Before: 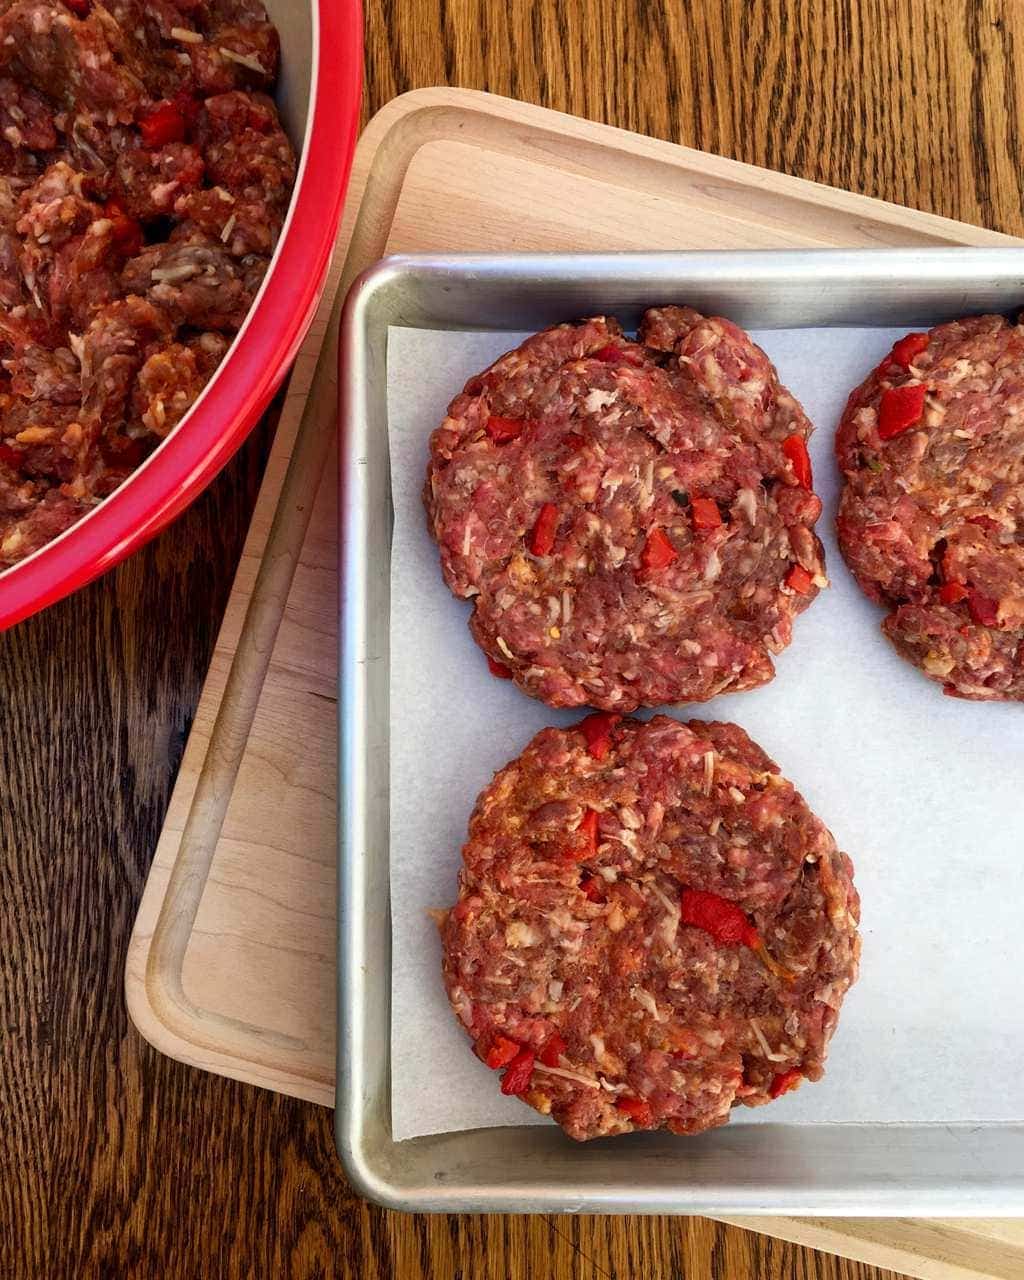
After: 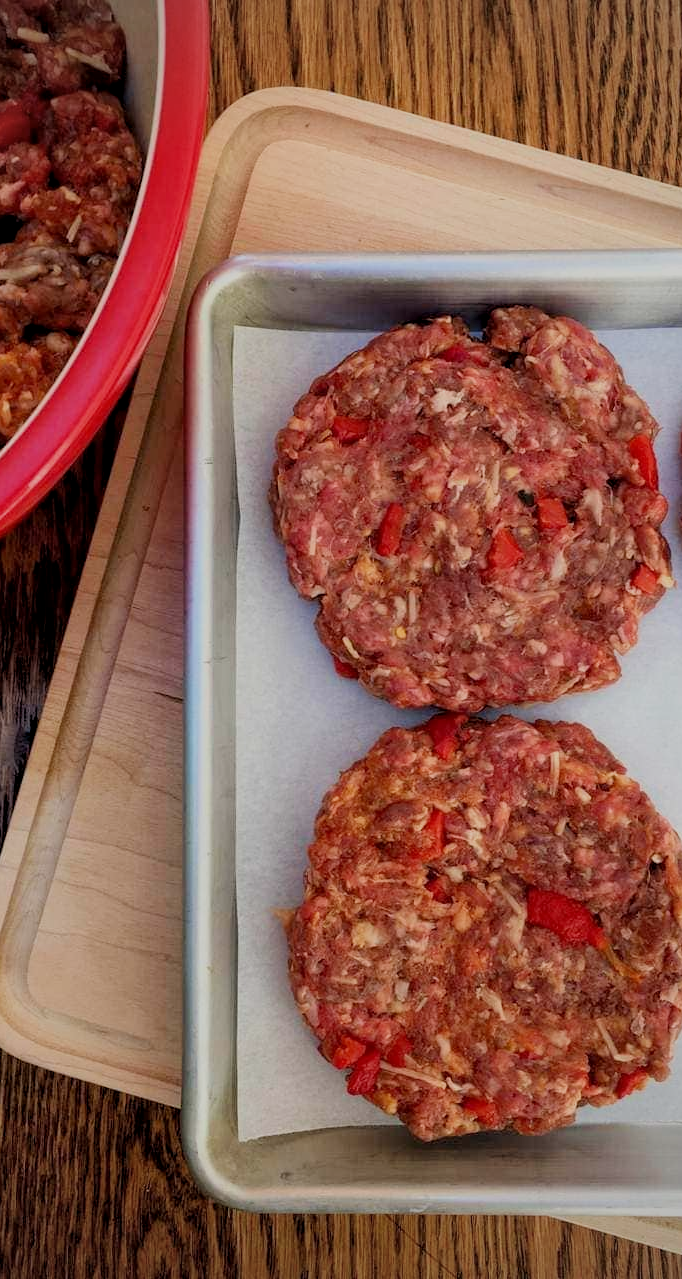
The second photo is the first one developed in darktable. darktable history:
filmic rgb: black relative exposure -8.79 EV, white relative exposure 4.98 EV, threshold 3 EV, target black luminance 0%, hardness 3.77, latitude 66.33%, contrast 0.822, shadows ↔ highlights balance 20%, color science v5 (2021), contrast in shadows safe, contrast in highlights safe, enable highlight reconstruction true
rotate and perspective: automatic cropping original format, crop left 0, crop top 0
local contrast: highlights 100%, shadows 100%, detail 120%, midtone range 0.2
crop and rotate: left 15.055%, right 18.278%
vignetting: fall-off radius 60.92%
